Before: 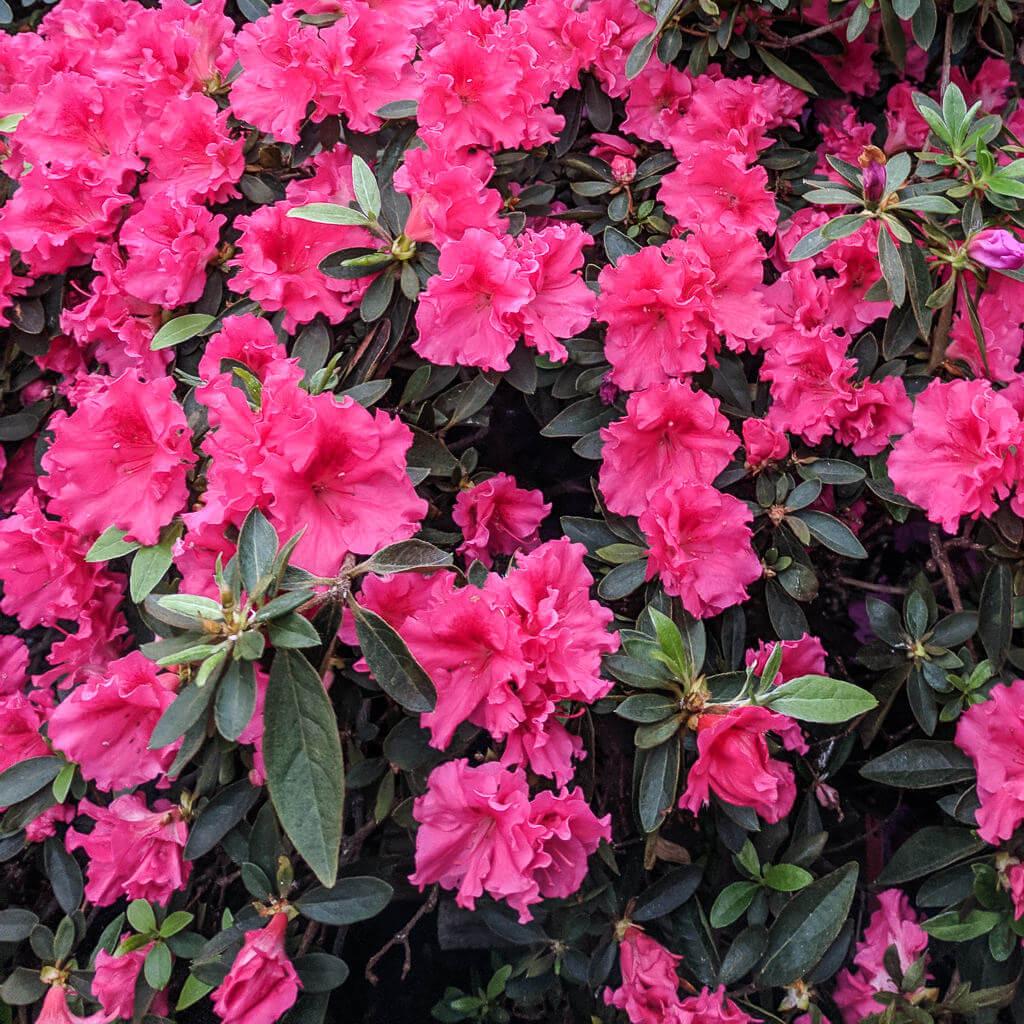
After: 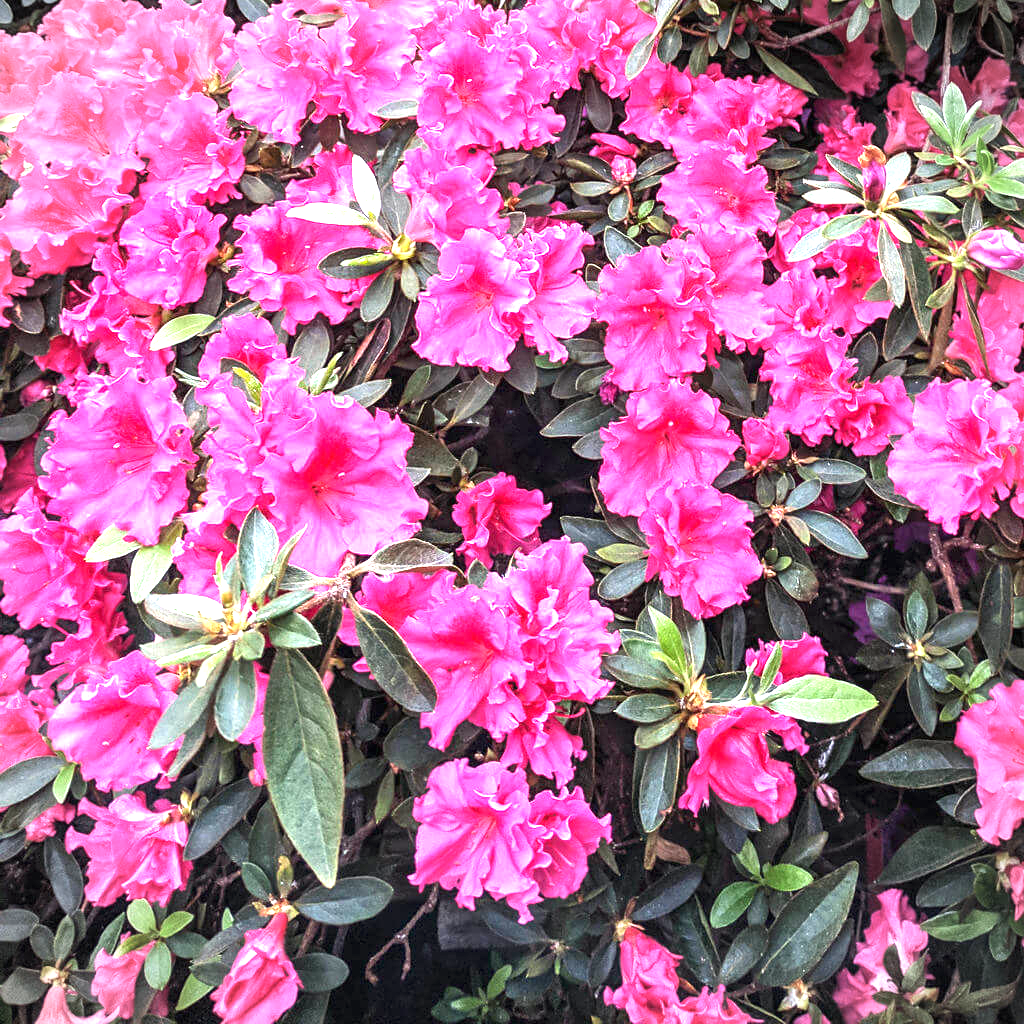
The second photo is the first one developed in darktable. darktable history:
vignetting: fall-off start 91.19%
exposure: black level correction 0, exposure 1.741 EV, compensate exposure bias true, compensate highlight preservation false
